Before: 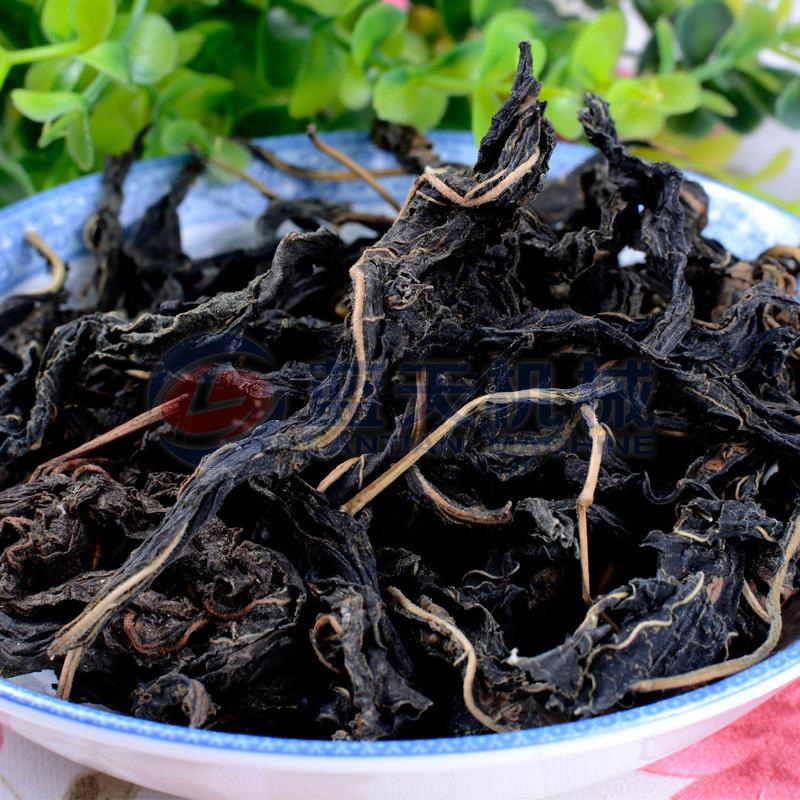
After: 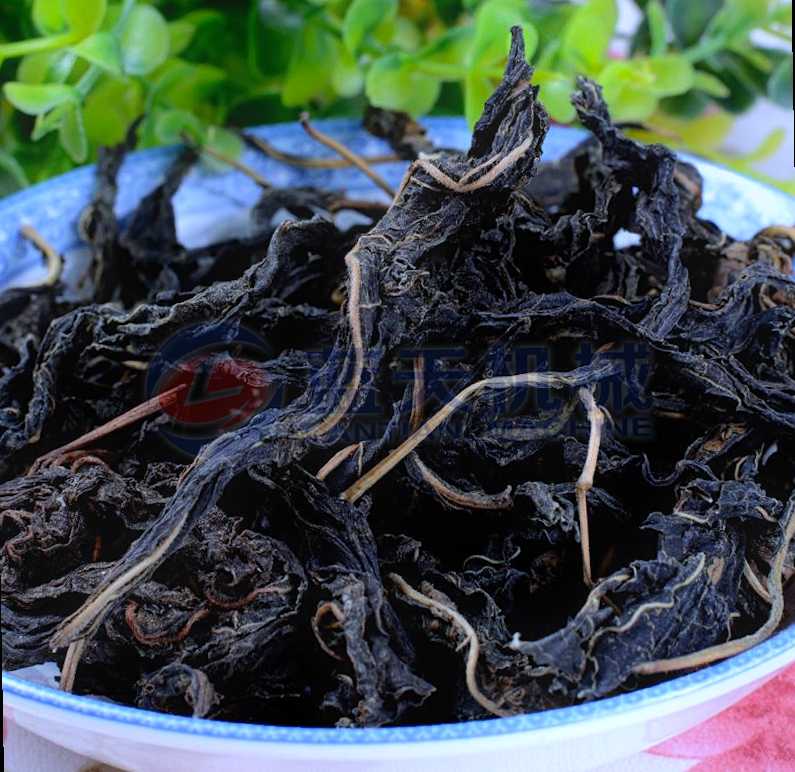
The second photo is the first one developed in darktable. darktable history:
local contrast: highlights 100%, shadows 100%, detail 120%, midtone range 0.2
rotate and perspective: rotation -1°, crop left 0.011, crop right 0.989, crop top 0.025, crop bottom 0.975
contrast equalizer: y [[0.439, 0.44, 0.442, 0.457, 0.493, 0.498], [0.5 ×6], [0.5 ×6], [0 ×6], [0 ×6]]
white balance: red 0.926, green 1.003, blue 1.133
